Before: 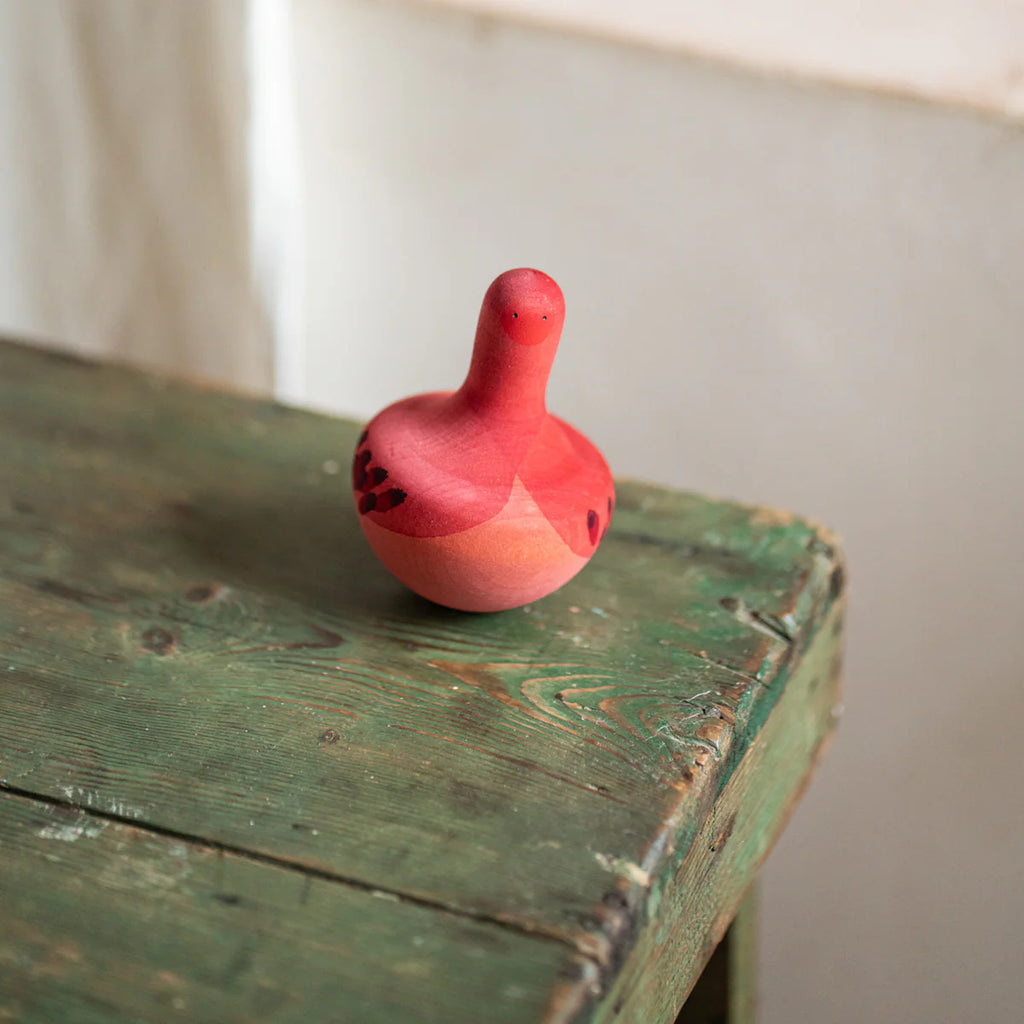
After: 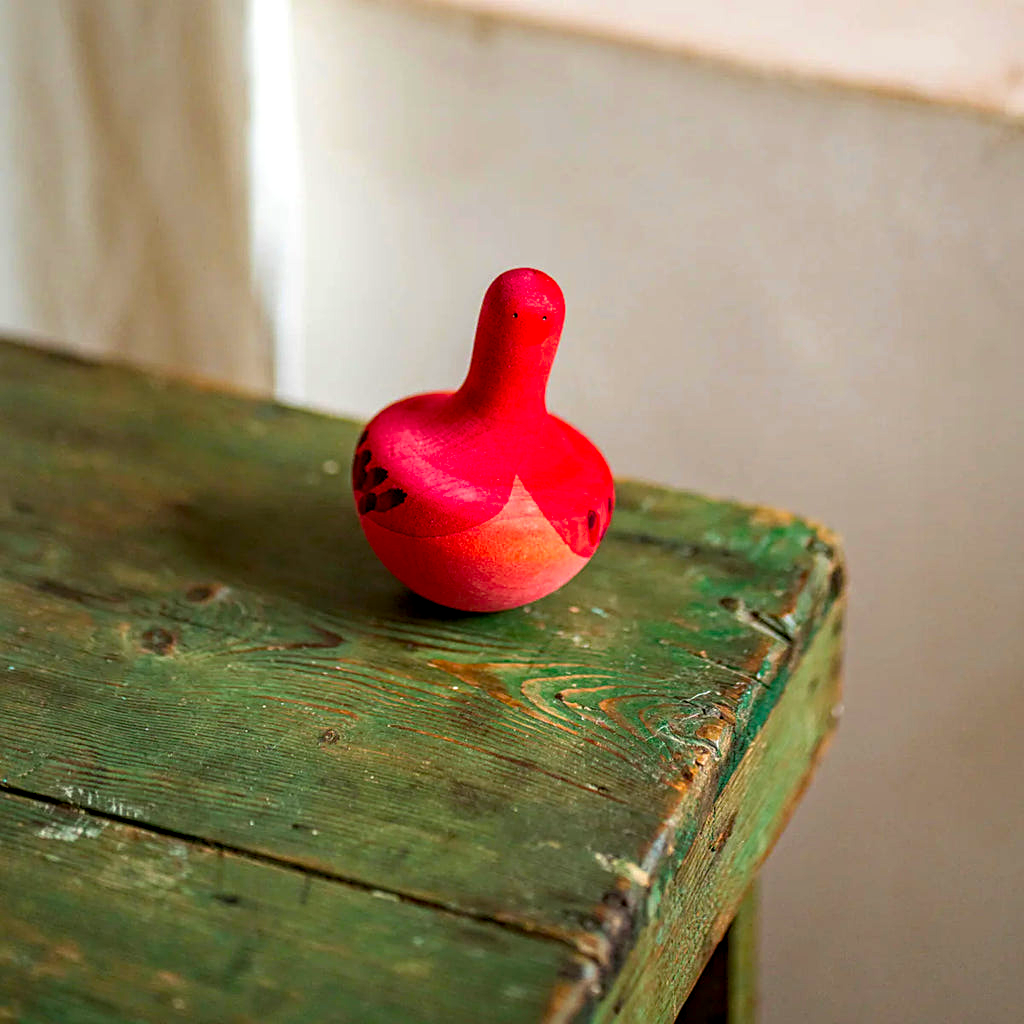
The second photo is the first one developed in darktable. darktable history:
haze removal: compatibility mode true, adaptive false
contrast brightness saturation: brightness -0.029, saturation 0.351
color balance rgb: perceptual saturation grading › global saturation 19.688%
sharpen: on, module defaults
local contrast: detail 130%
